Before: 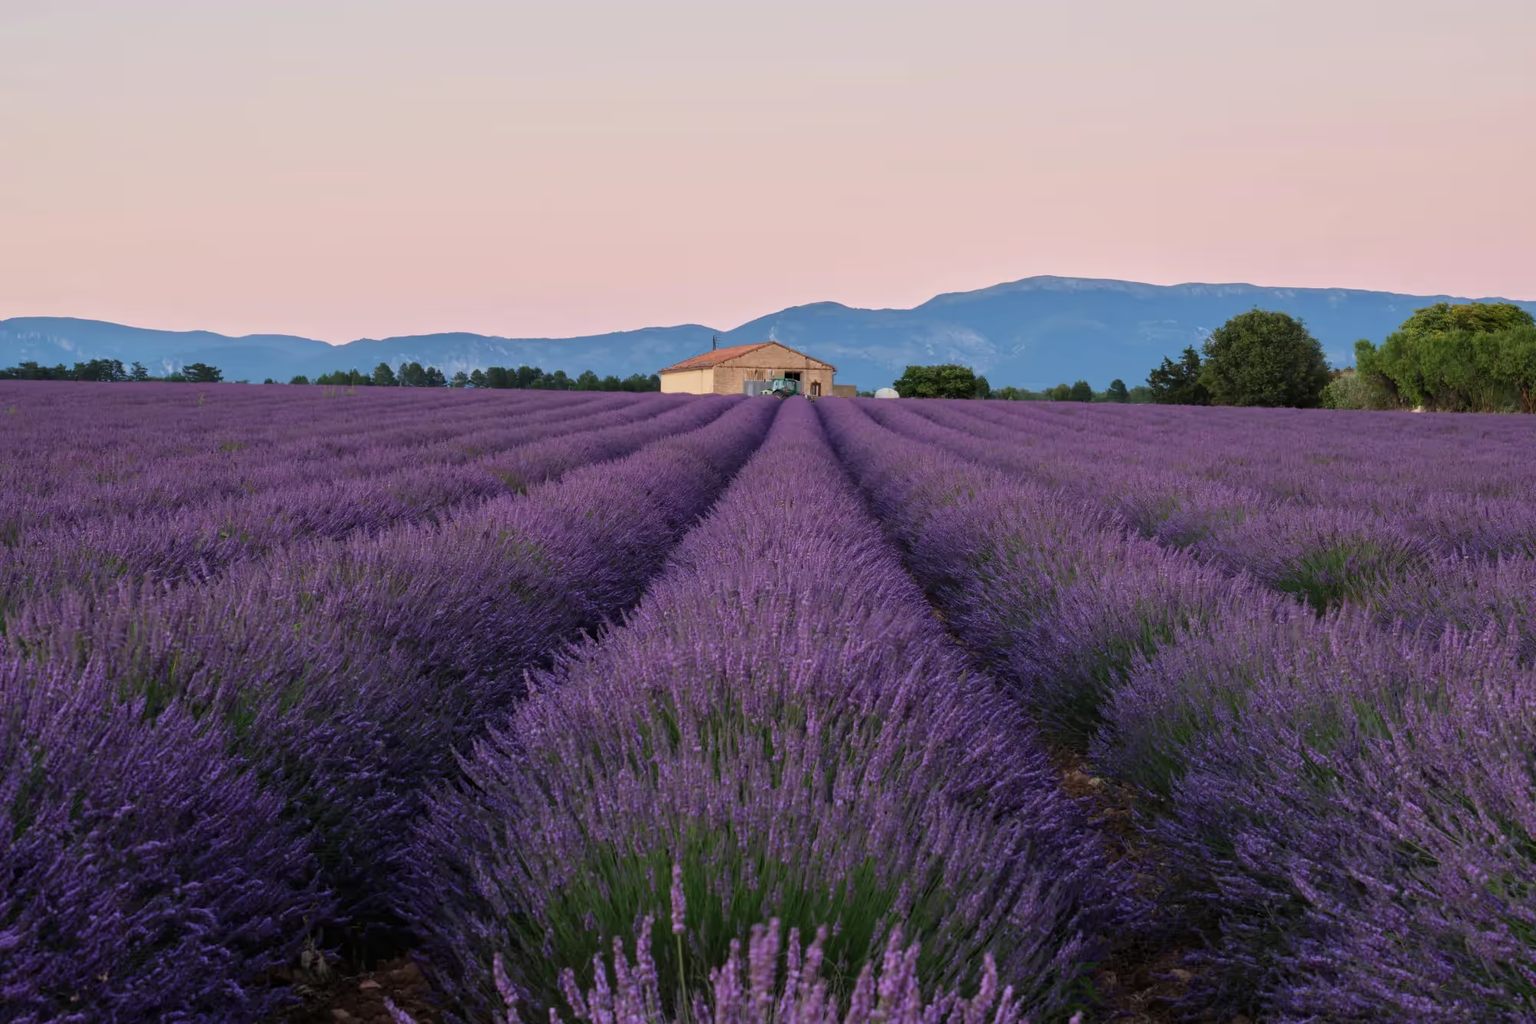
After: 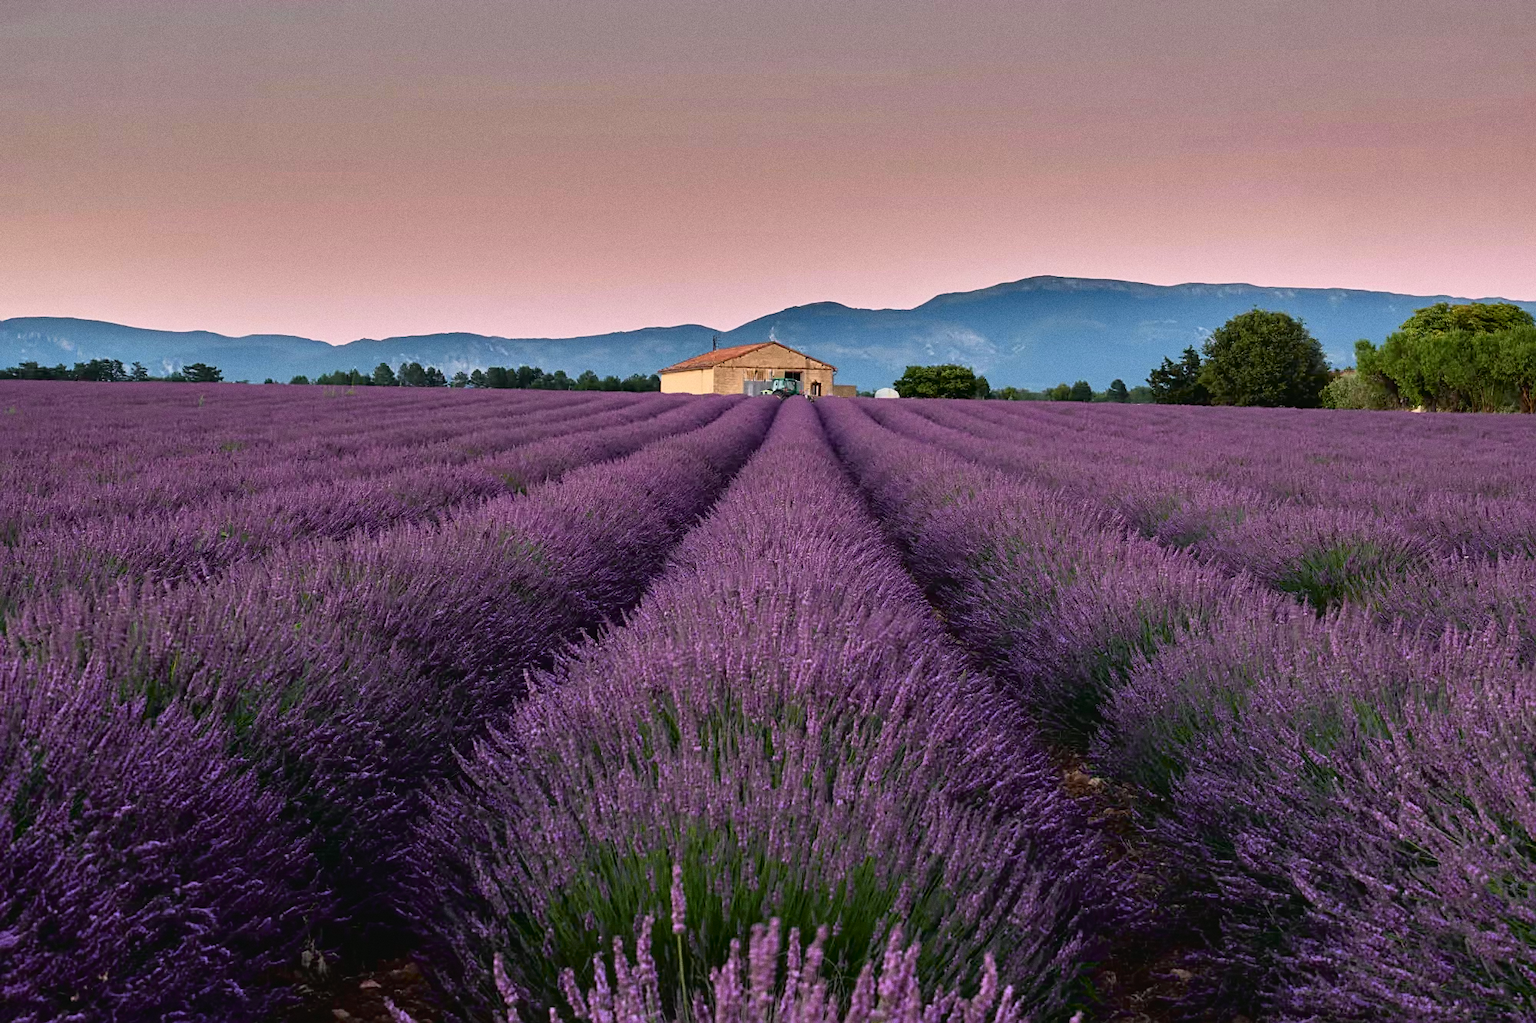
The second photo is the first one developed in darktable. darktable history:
sharpen: on, module defaults
grain: coarseness 0.09 ISO
tone curve: curves: ch0 [(0, 0.024) (0.031, 0.027) (0.113, 0.069) (0.198, 0.18) (0.304, 0.303) (0.441, 0.462) (0.557, 0.6) (0.711, 0.79) (0.812, 0.878) (0.927, 0.935) (1, 0.963)]; ch1 [(0, 0) (0.222, 0.2) (0.343, 0.325) (0.45, 0.441) (0.502, 0.501) (0.527, 0.534) (0.55, 0.561) (0.632, 0.656) (0.735, 0.754) (1, 1)]; ch2 [(0, 0) (0.249, 0.222) (0.352, 0.348) (0.424, 0.439) (0.476, 0.482) (0.499, 0.501) (0.517, 0.516) (0.532, 0.544) (0.558, 0.585) (0.596, 0.629) (0.726, 0.745) (0.82, 0.796) (0.998, 0.928)], color space Lab, independent channels, preserve colors none
shadows and highlights: shadows 20.91, highlights -82.73, soften with gaussian
